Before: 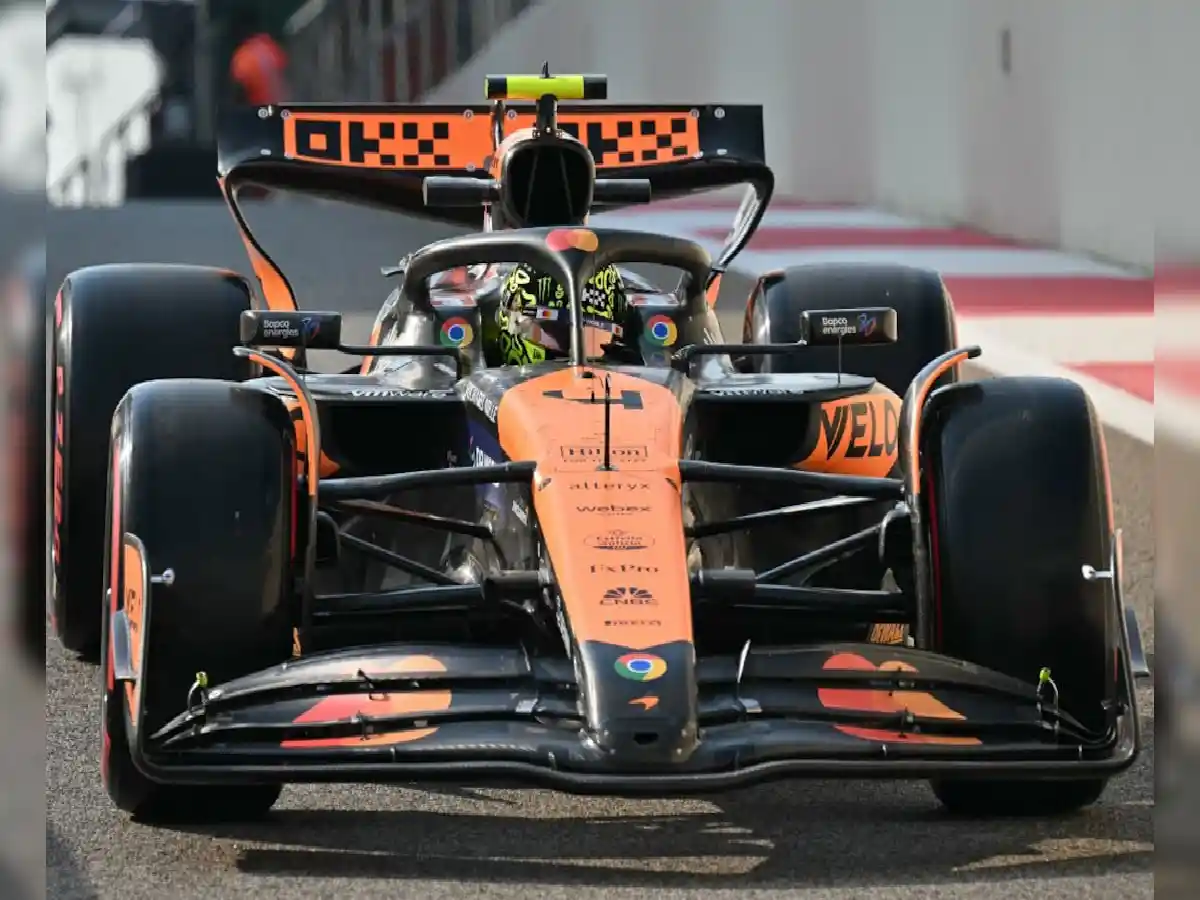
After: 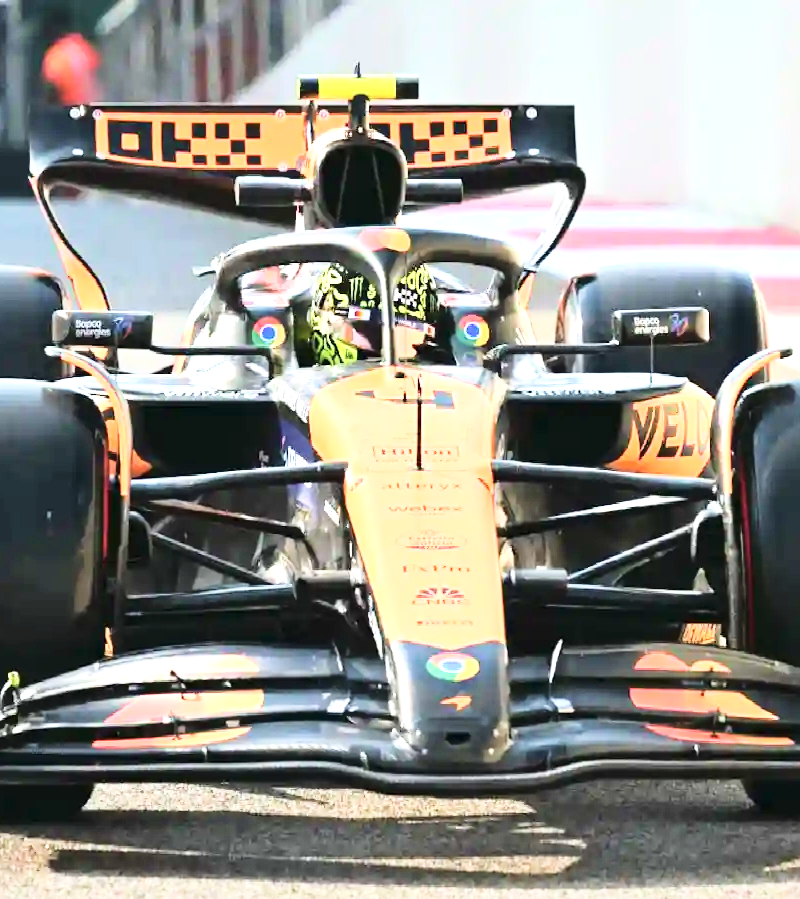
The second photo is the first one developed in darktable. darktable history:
crop and rotate: left 15.677%, right 17.654%
velvia: on, module defaults
color correction: highlights b* -0.009, saturation 0.862
base curve: curves: ch0 [(0, 0) (0.028, 0.03) (0.121, 0.232) (0.46, 0.748) (0.859, 0.968) (1, 1)]
exposure: black level correction 0, exposure 1.469 EV, compensate highlight preservation false
